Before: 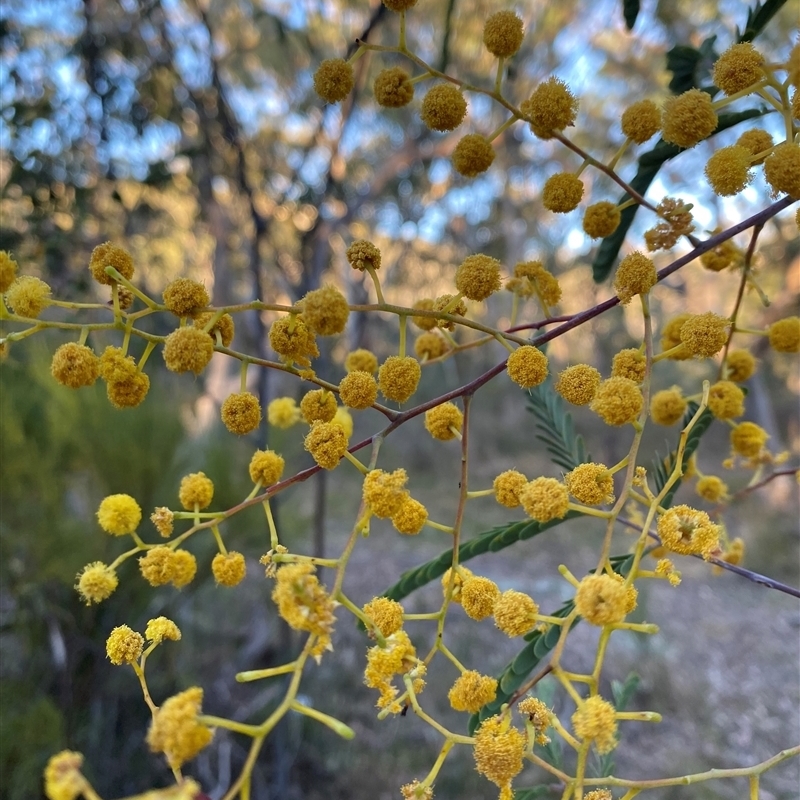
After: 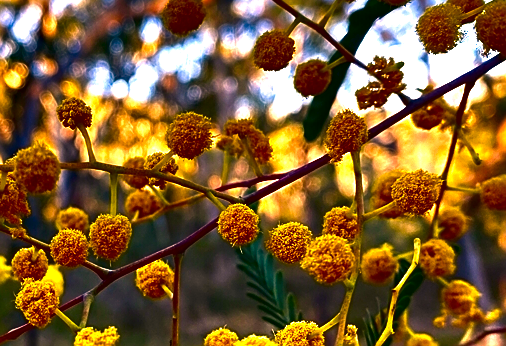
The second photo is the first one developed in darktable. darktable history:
crop: left 36.152%, top 17.857%, right 0.556%, bottom 38.835%
sharpen: on, module defaults
contrast brightness saturation: brightness -0.997, saturation 0.986
exposure: exposure 1.162 EV, compensate highlight preservation false
color correction: highlights a* 22.11, highlights b* 21.93
shadows and highlights: shadows 40.19, highlights -55.21, low approximation 0.01, soften with gaussian
